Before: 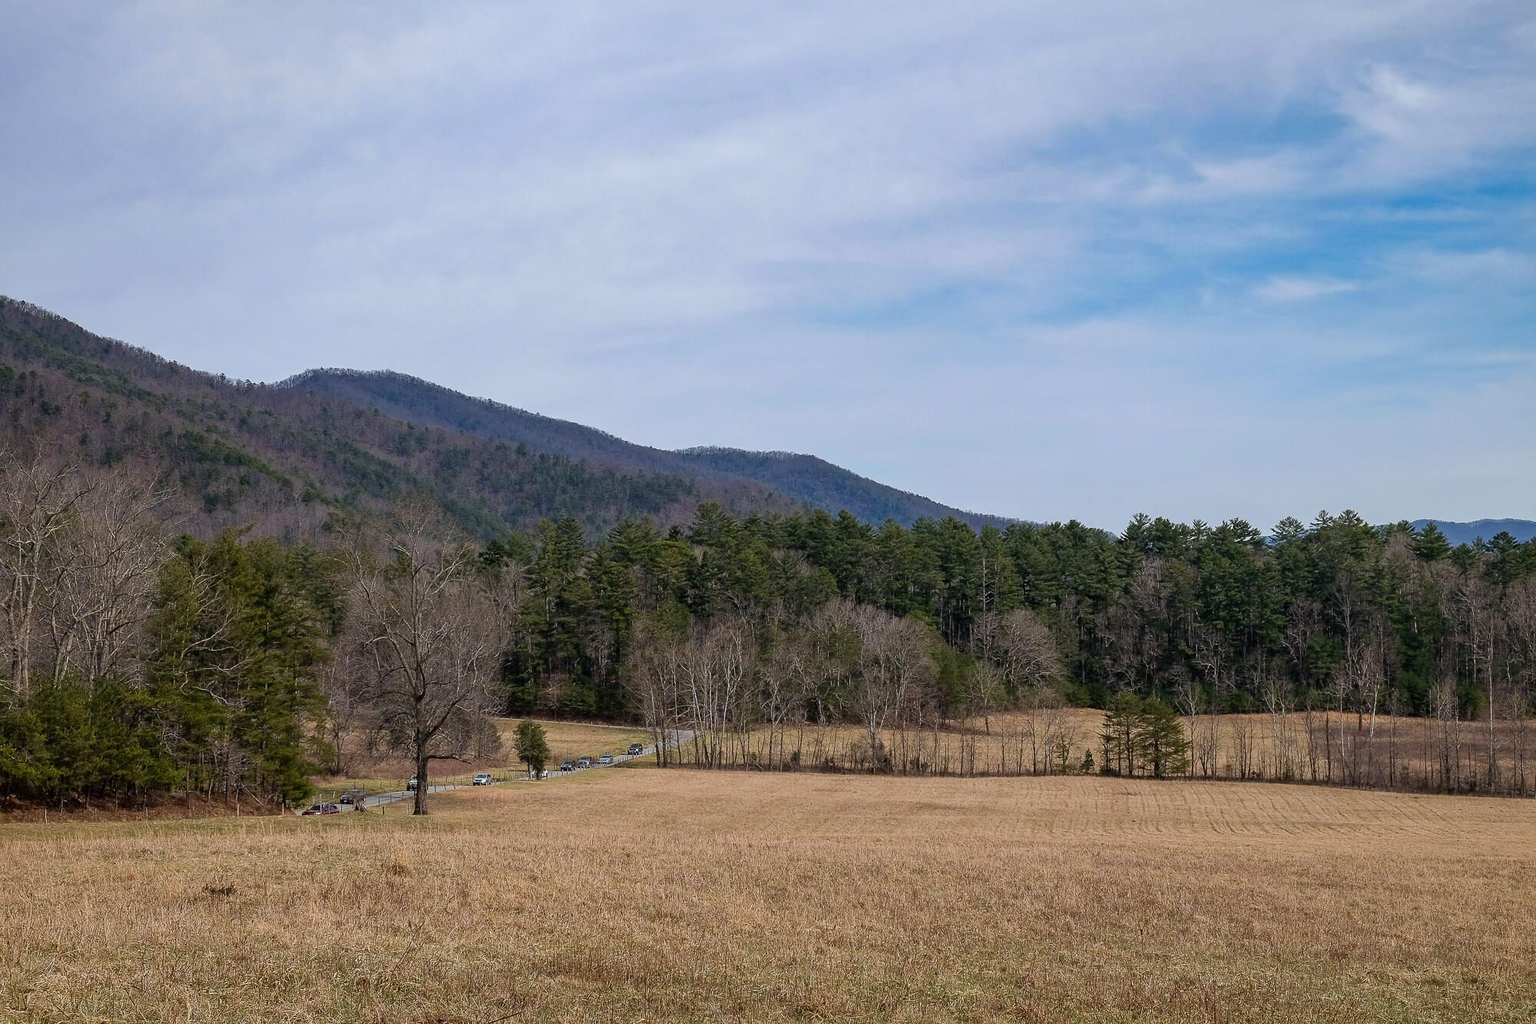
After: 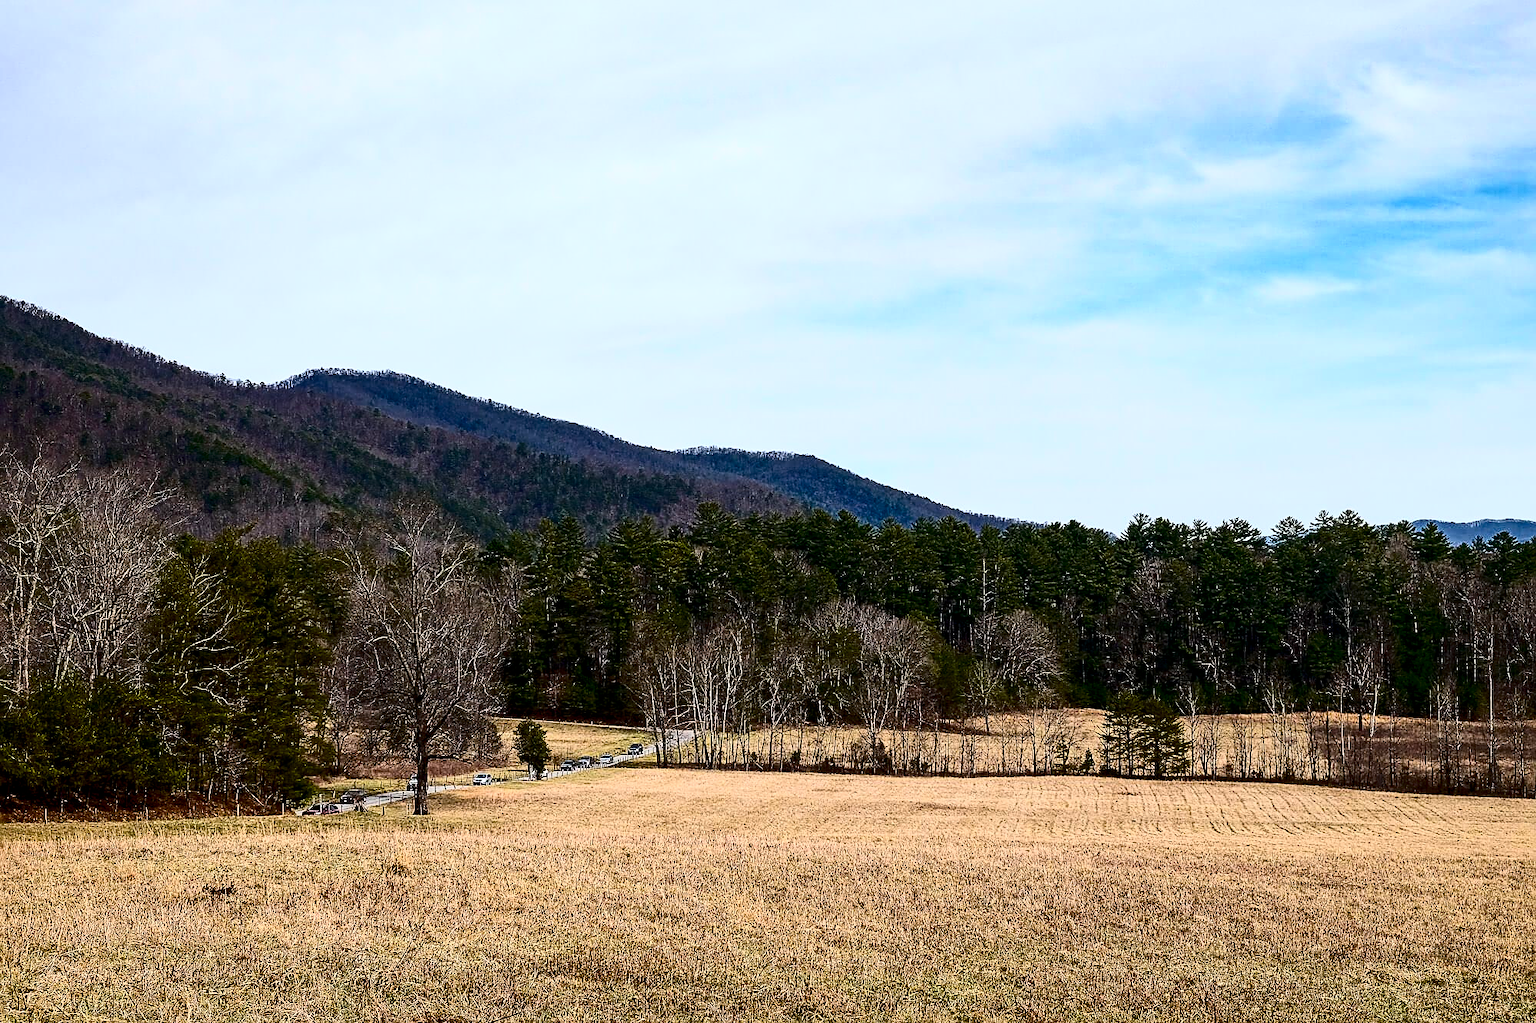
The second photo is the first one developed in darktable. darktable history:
color balance rgb: perceptual saturation grading › global saturation 38.868%
contrast brightness saturation: contrast 0.506, saturation -0.085
exposure: black level correction 0.005, exposure 0.287 EV, compensate exposure bias true, compensate highlight preservation false
sharpen: on, module defaults
